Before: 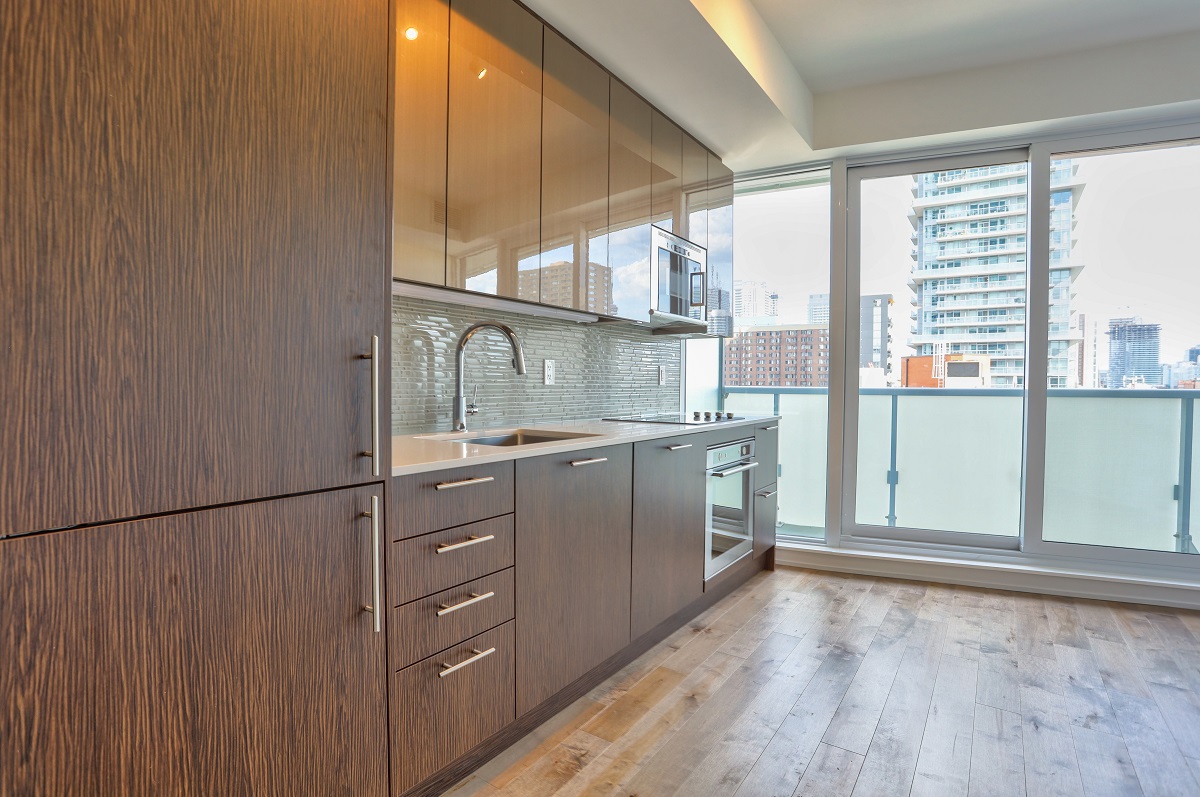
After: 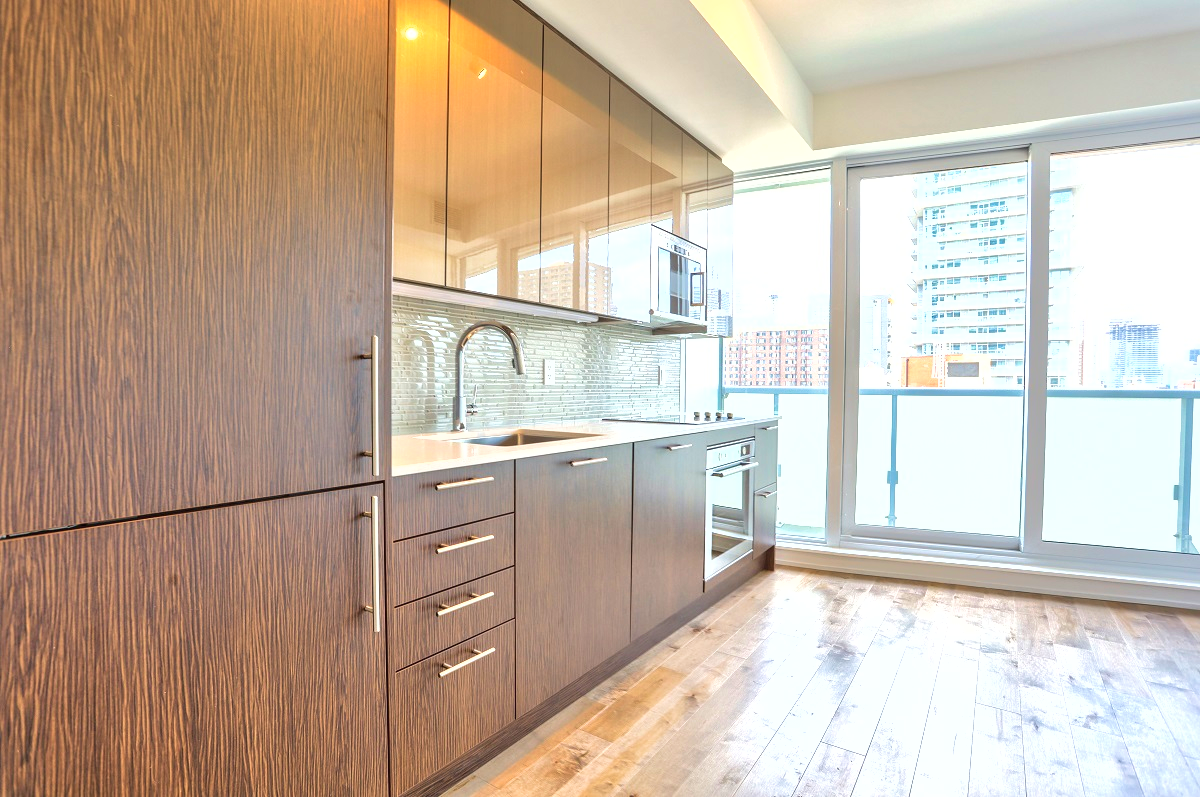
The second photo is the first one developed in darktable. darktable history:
exposure: black level correction 0, exposure 0.952 EV, compensate highlight preservation false
velvia: on, module defaults
shadows and highlights: shadows 62.94, white point adjustment 0.486, highlights -34.61, compress 83.39%
